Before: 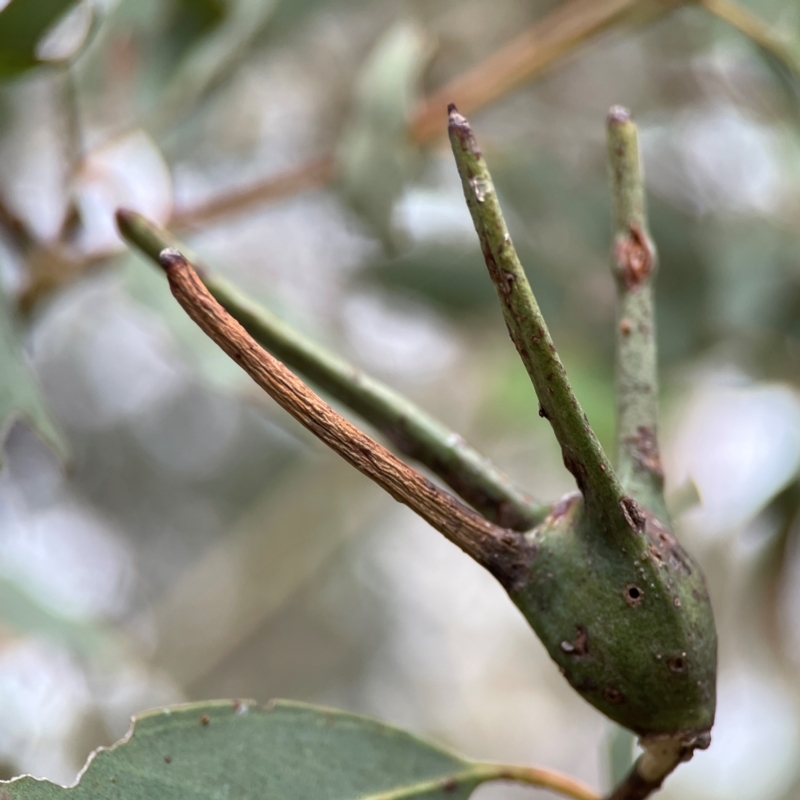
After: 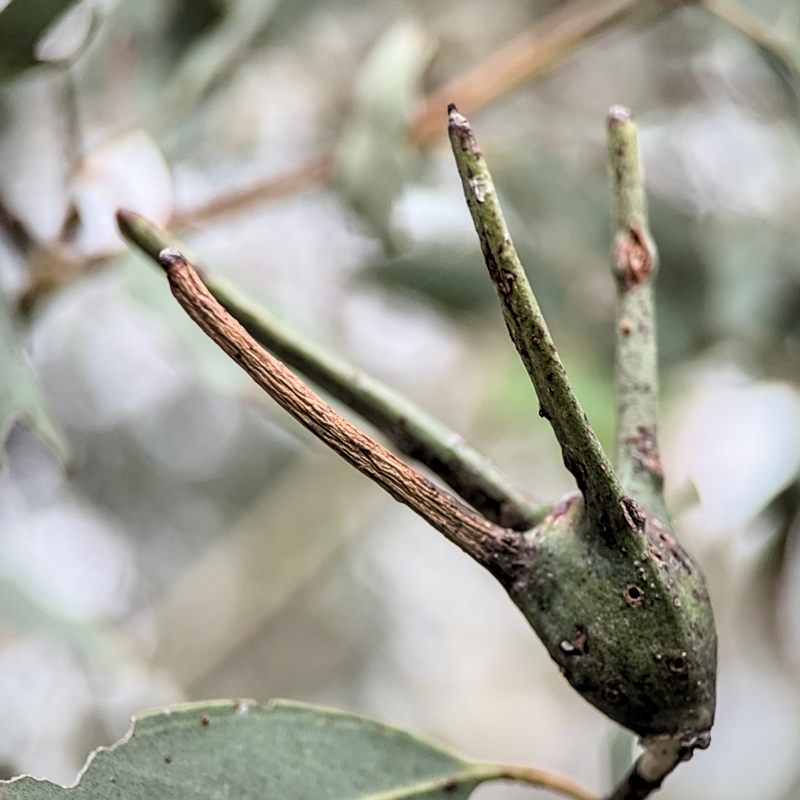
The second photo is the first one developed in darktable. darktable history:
filmic rgb: black relative exposure -7.65 EV, white relative exposure 4.56 EV, hardness 3.61, color science v4 (2020)
sharpen: on, module defaults
contrast brightness saturation: contrast 0.143, brightness 0.221
local contrast: detail 150%
vignetting: fall-off start 87.96%, fall-off radius 25.38%, brightness -0.179, saturation -0.304, center (0, 0.006), dithering 16-bit output
